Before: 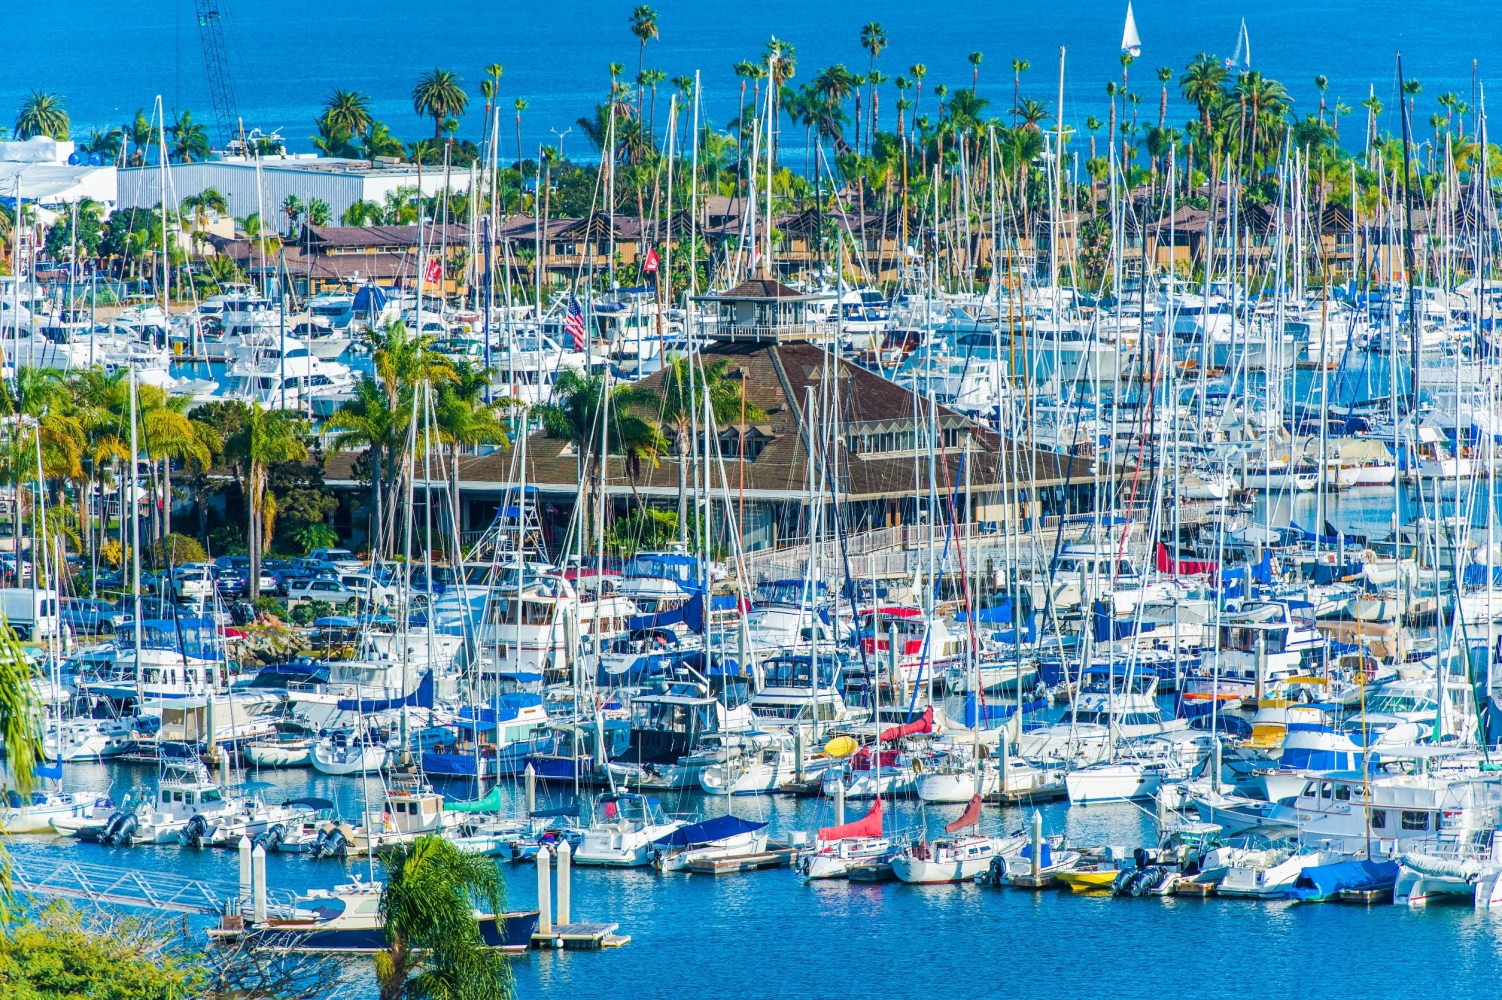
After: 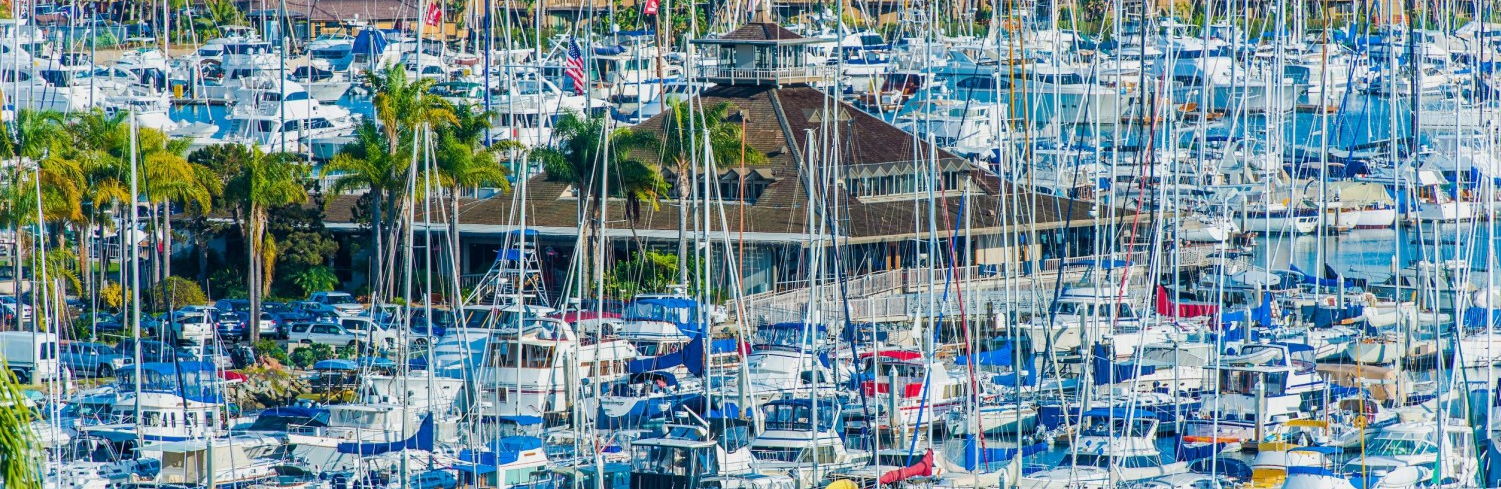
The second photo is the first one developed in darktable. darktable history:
crop and rotate: top 25.771%, bottom 25.315%
exposure: exposure -0.149 EV, compensate highlight preservation false
